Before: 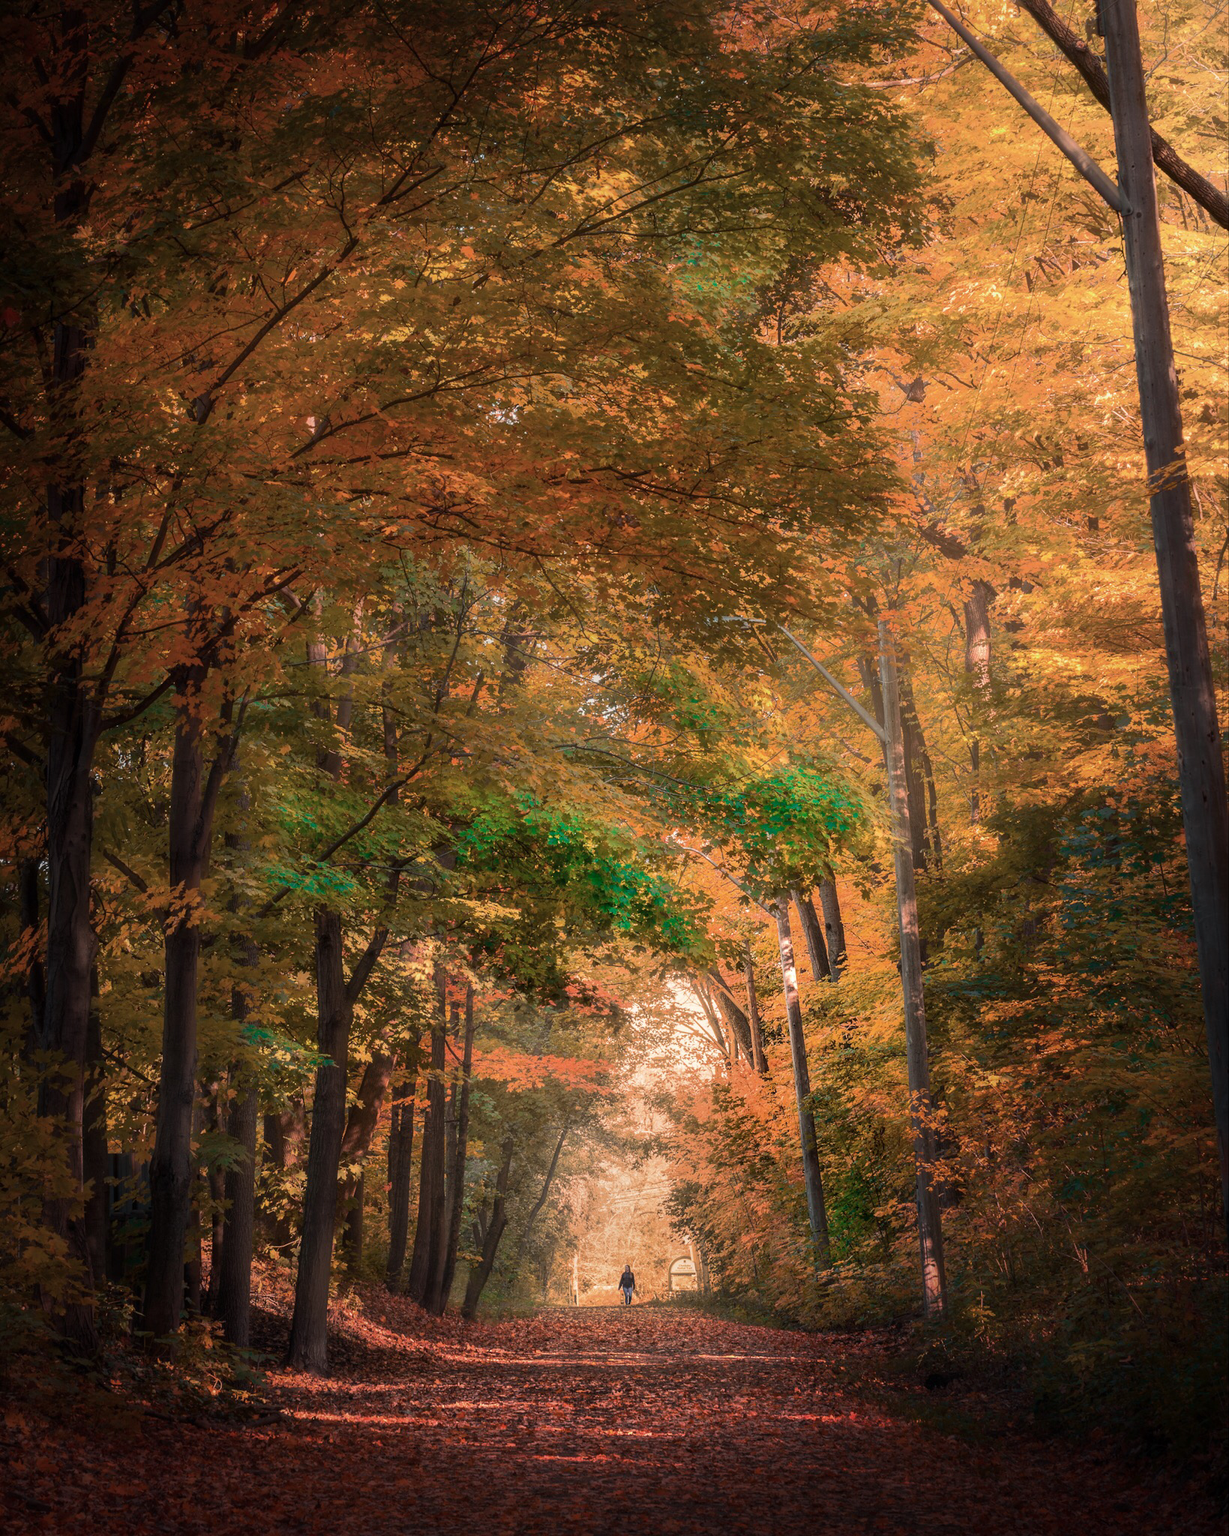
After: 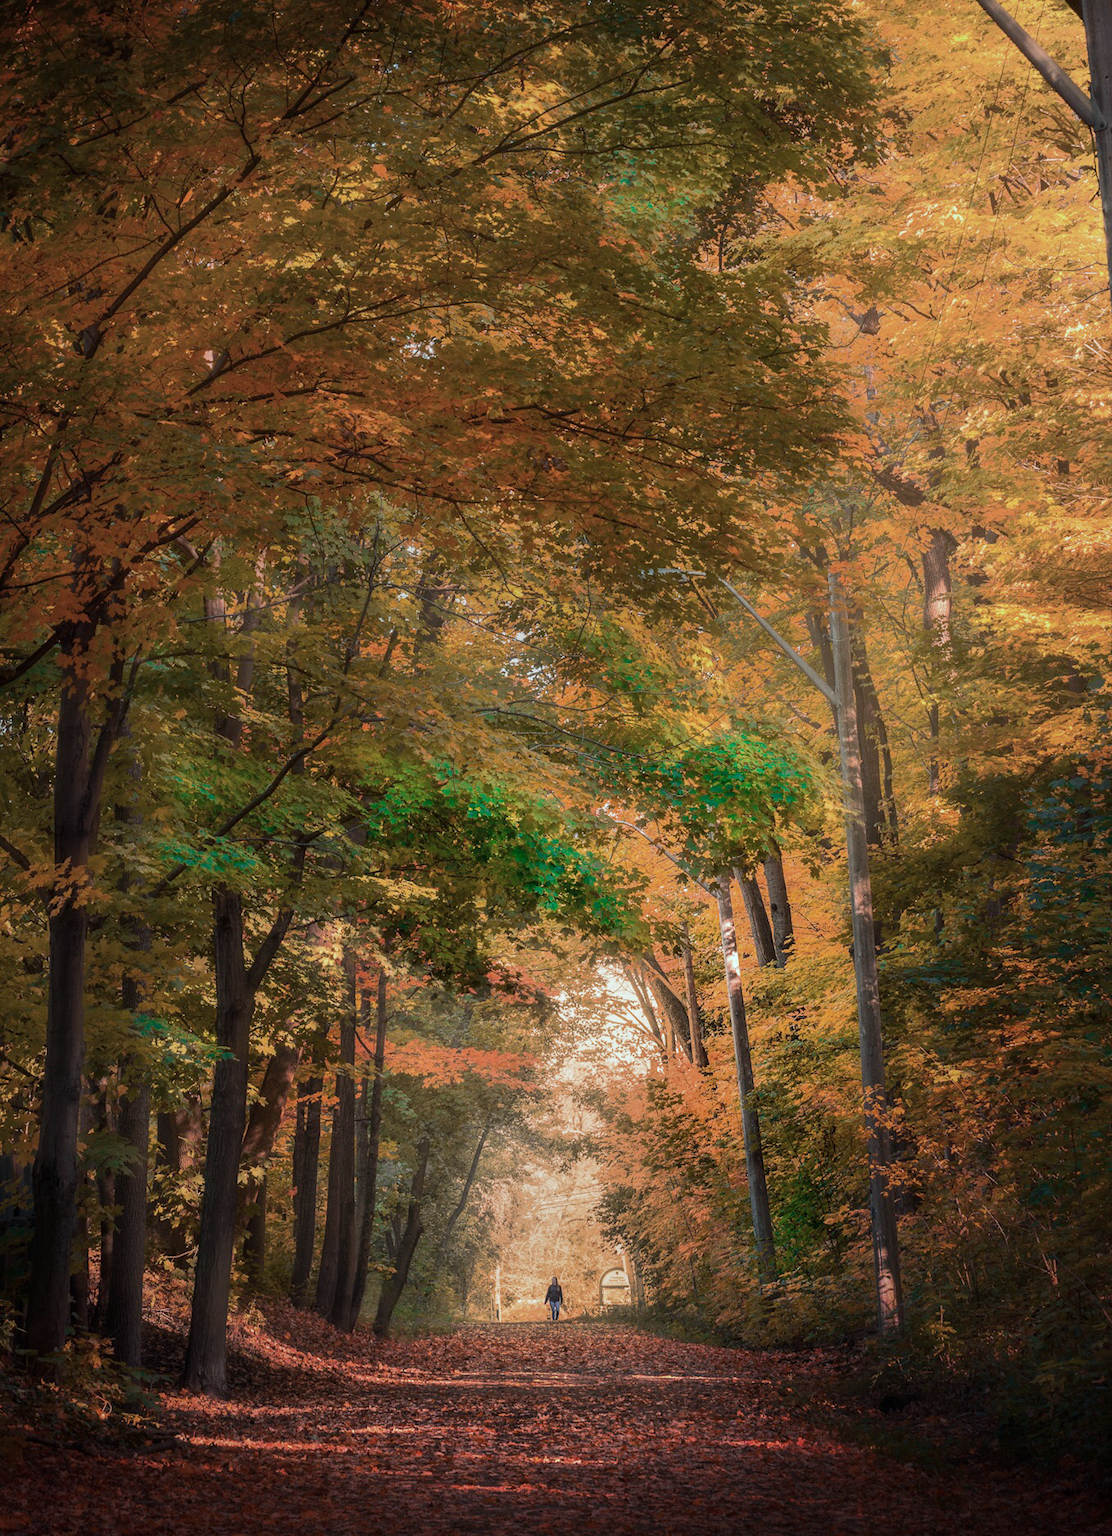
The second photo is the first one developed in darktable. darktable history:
crop: left 9.807%, top 6.259%, right 7.334%, bottom 2.177%
grain: coarseness 0.09 ISO, strength 10%
exposure: exposure -0.05 EV
white balance: red 0.925, blue 1.046
